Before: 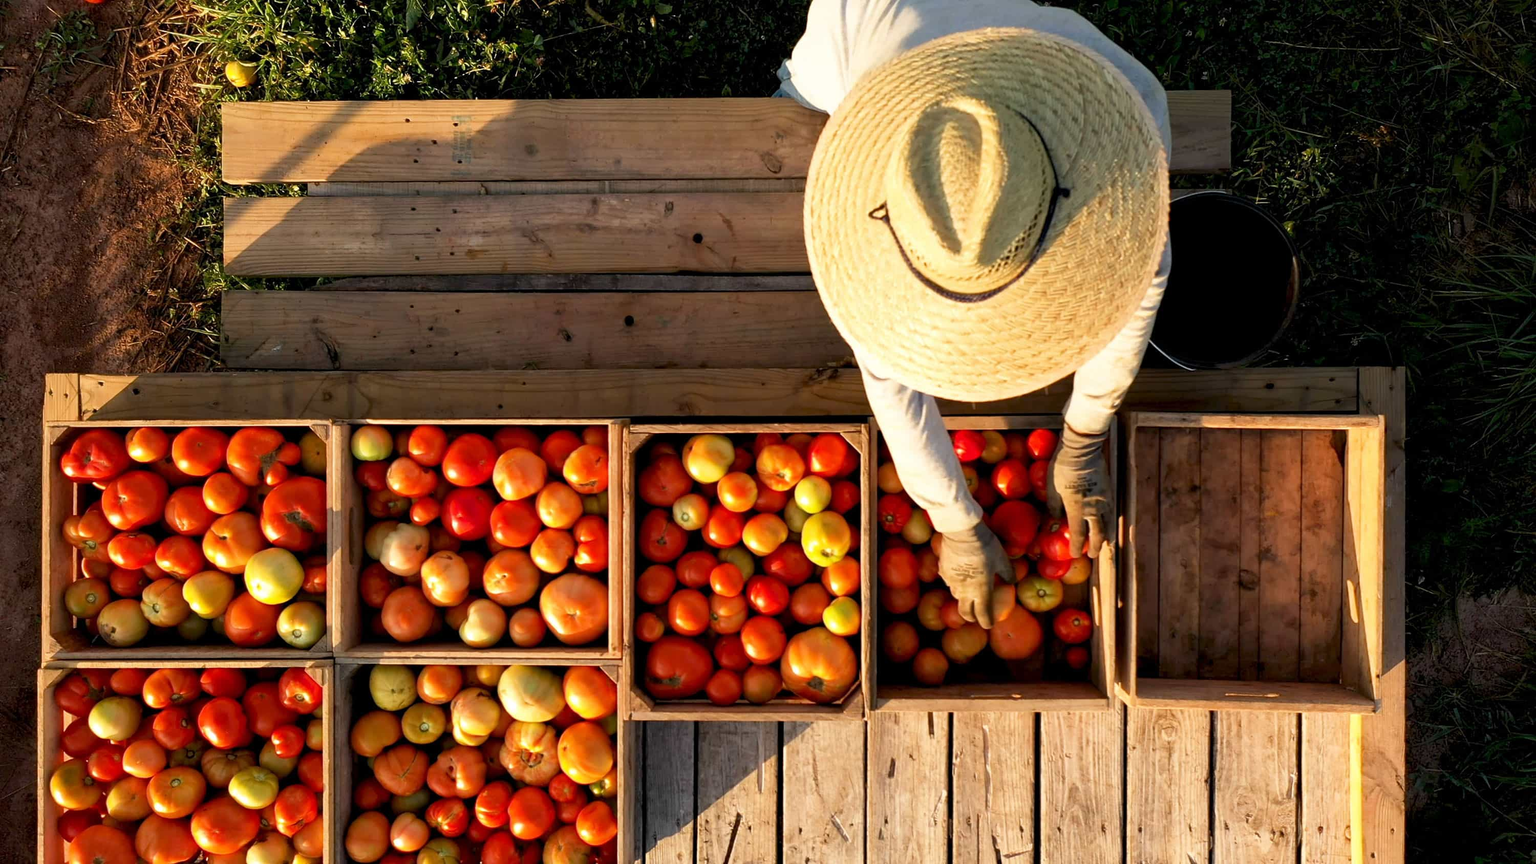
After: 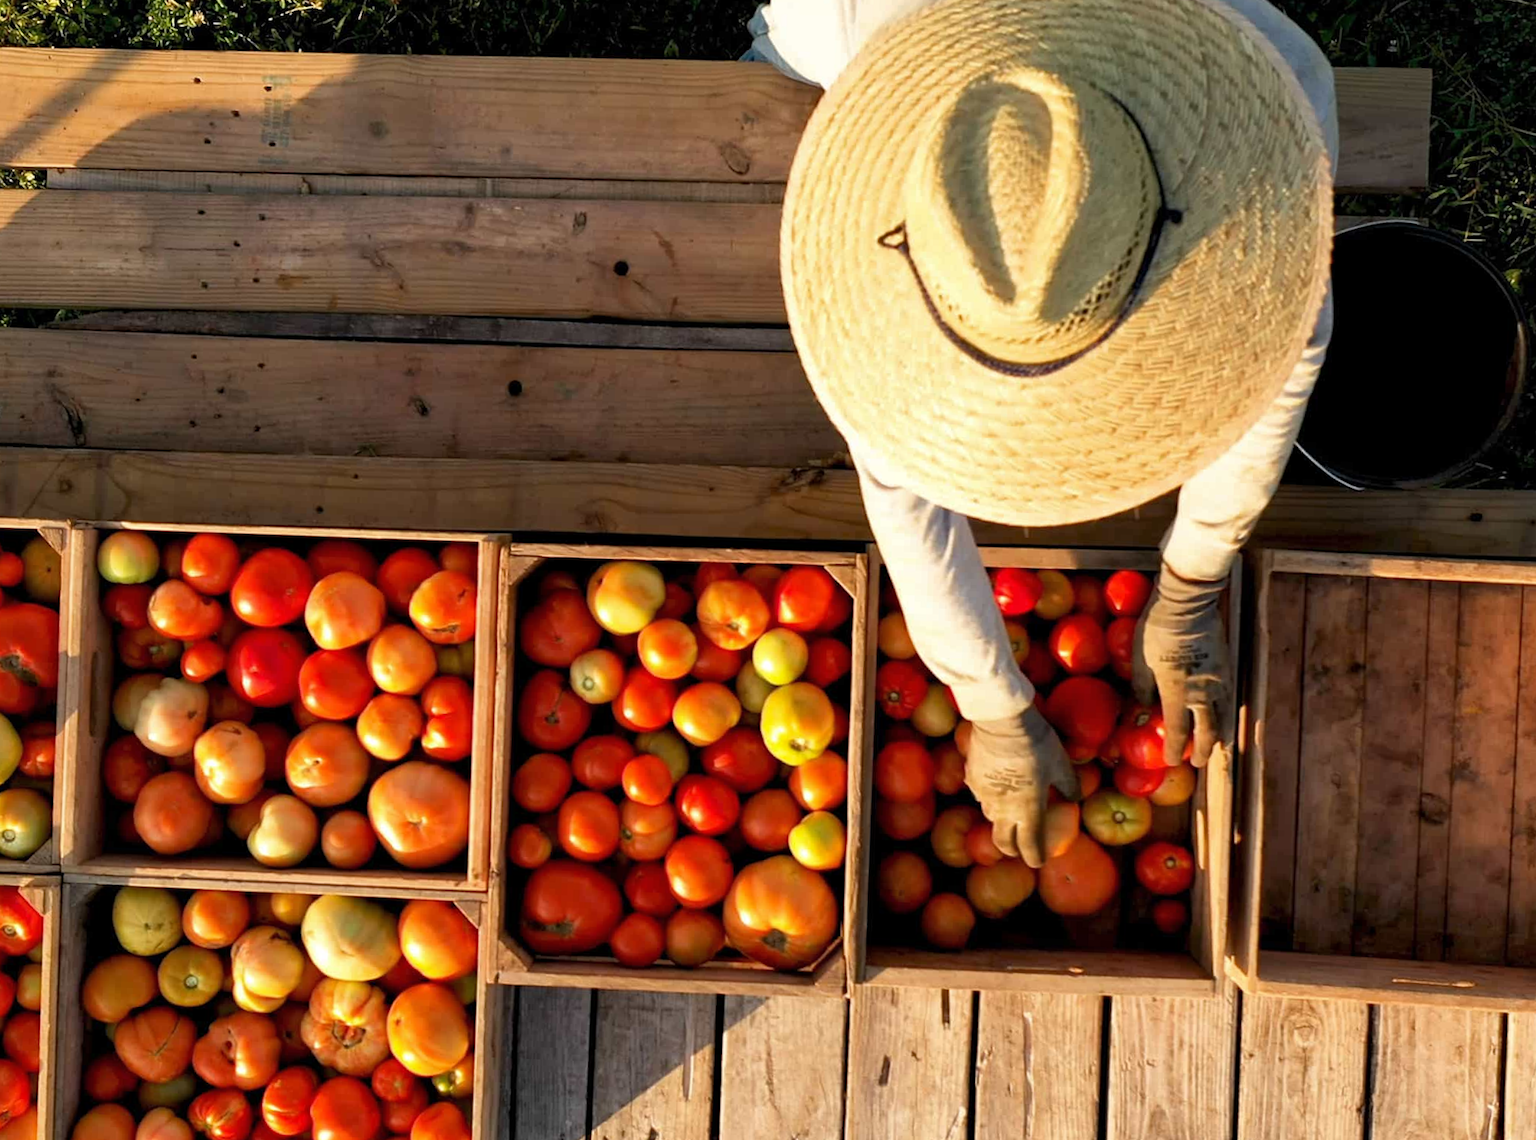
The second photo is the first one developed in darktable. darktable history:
crop and rotate: angle -3.27°, left 14.277%, top 0.028%, right 10.766%, bottom 0.028%
white balance: emerald 1
rotate and perspective: rotation -1.32°, lens shift (horizontal) -0.031, crop left 0.015, crop right 0.985, crop top 0.047, crop bottom 0.982
shadows and highlights: radius 125.46, shadows 21.19, highlights -21.19, low approximation 0.01
